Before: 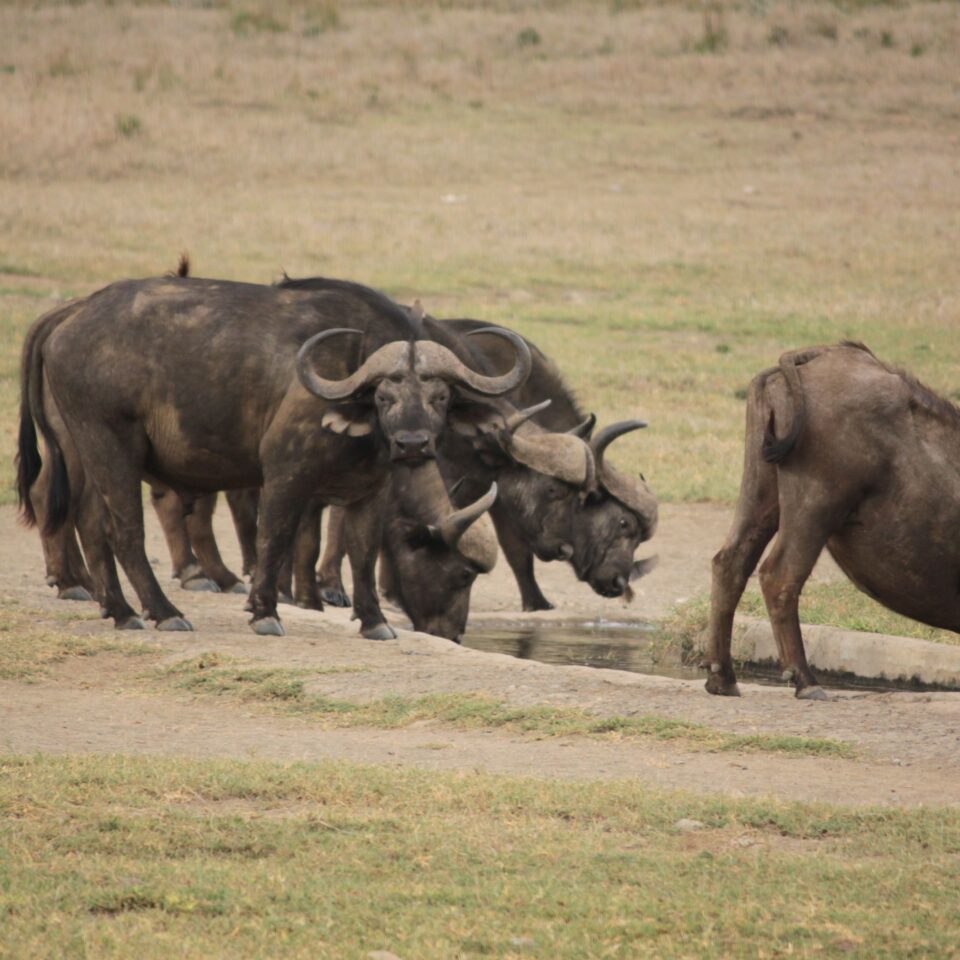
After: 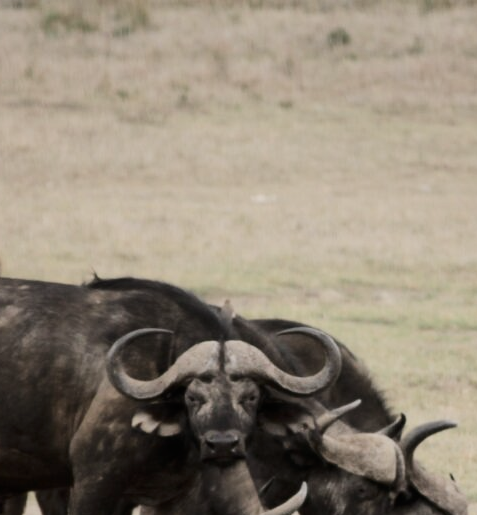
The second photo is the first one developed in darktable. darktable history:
filmic rgb: black relative exposure -7.65 EV, white relative exposure 4.56 EV, threshold 5.98 EV, hardness 3.61, enable highlight reconstruction true
contrast brightness saturation: contrast 0.248, saturation -0.307
crop: left 19.88%, right 30.381%, bottom 46.331%
